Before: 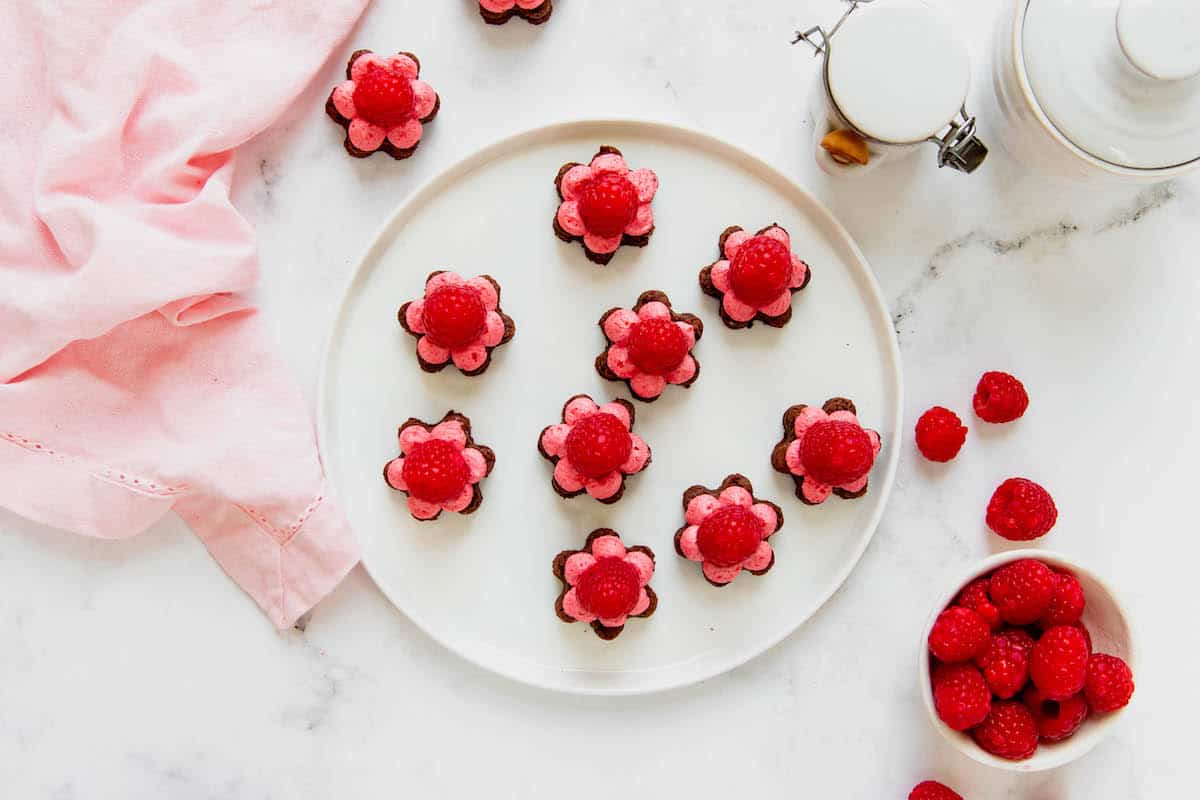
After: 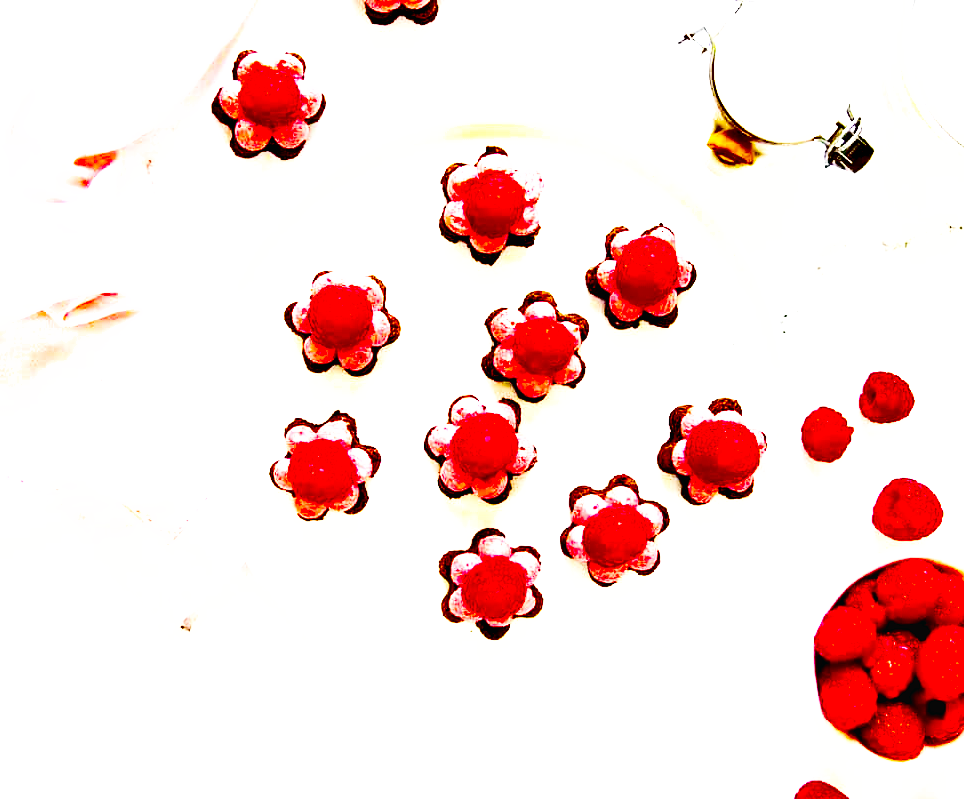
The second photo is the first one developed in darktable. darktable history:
exposure: black level correction 0.011, exposure 1.077 EV, compensate highlight preservation false
shadows and highlights: shadows 59.87, soften with gaussian
base curve: curves: ch0 [(0, 0.003) (0.001, 0.002) (0.006, 0.004) (0.02, 0.022) (0.048, 0.086) (0.094, 0.234) (0.162, 0.431) (0.258, 0.629) (0.385, 0.8) (0.548, 0.918) (0.751, 0.988) (1, 1)], preserve colors none
color balance rgb: shadows lift › luminance -7.499%, shadows lift › chroma 2.324%, shadows lift › hue 197.83°, linear chroma grading › global chroma 13.501%, perceptual saturation grading › global saturation 37.201%, perceptual saturation grading › shadows 34.6%, perceptual brilliance grading › highlights 14.398%, perceptual brilliance grading › mid-tones -5.895%, perceptual brilliance grading › shadows -26.803%
contrast brightness saturation: contrast 0.041, saturation 0.164
crop and rotate: left 9.545%, right 10.112%
